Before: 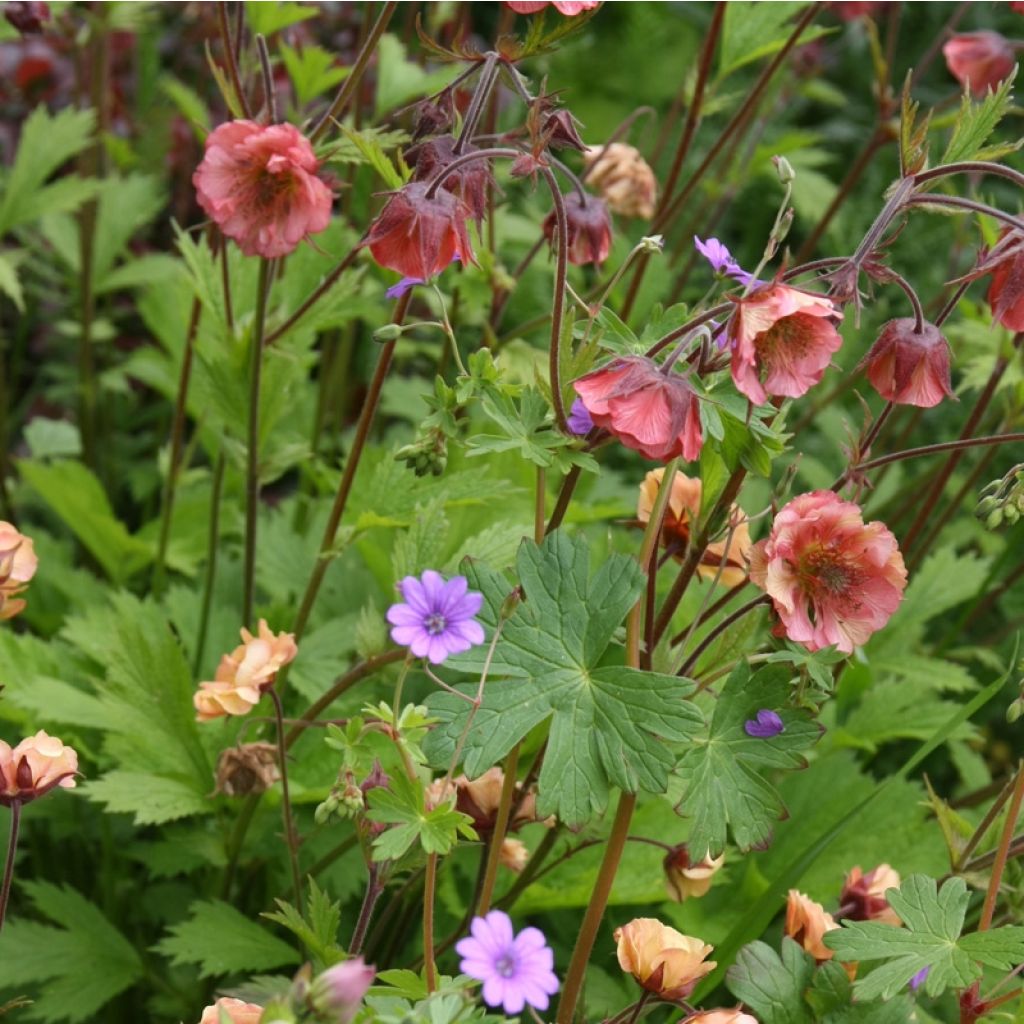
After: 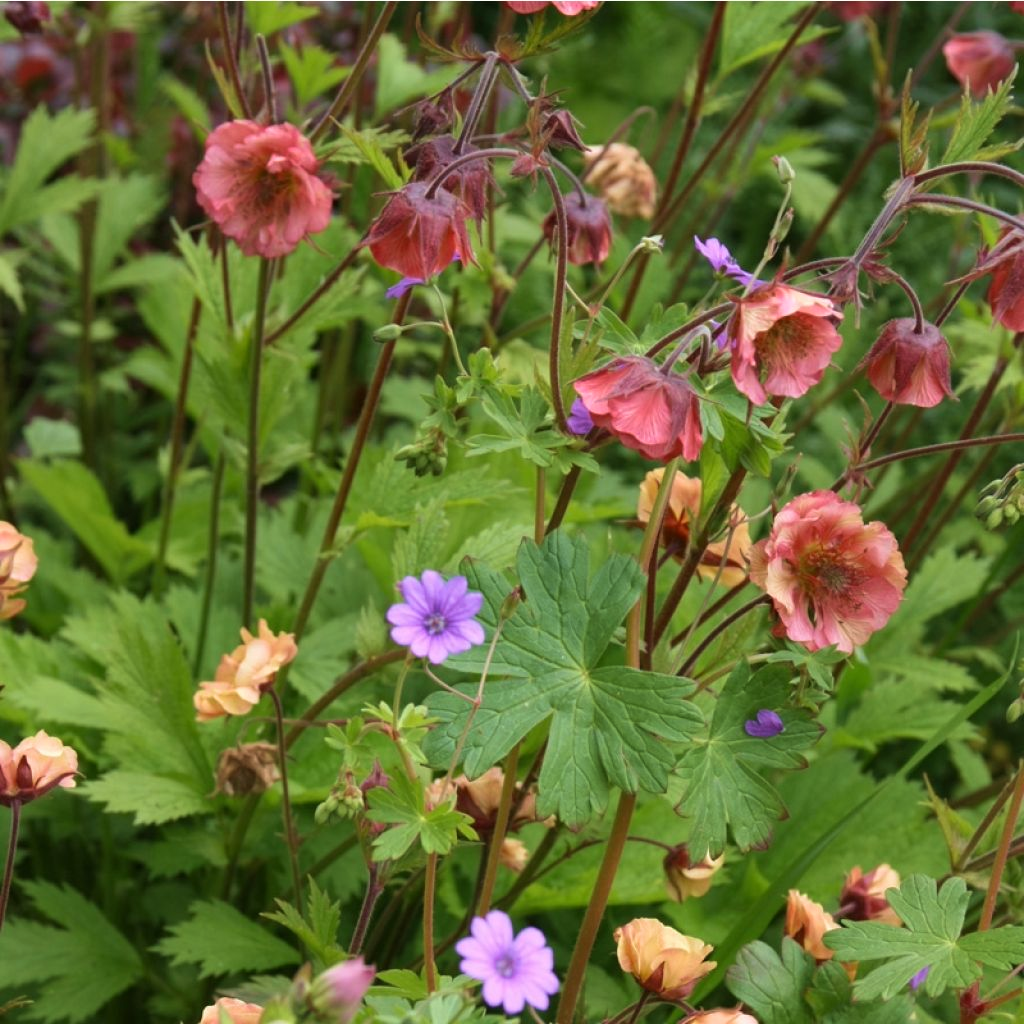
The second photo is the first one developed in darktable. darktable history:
velvia: strength 26.67%
